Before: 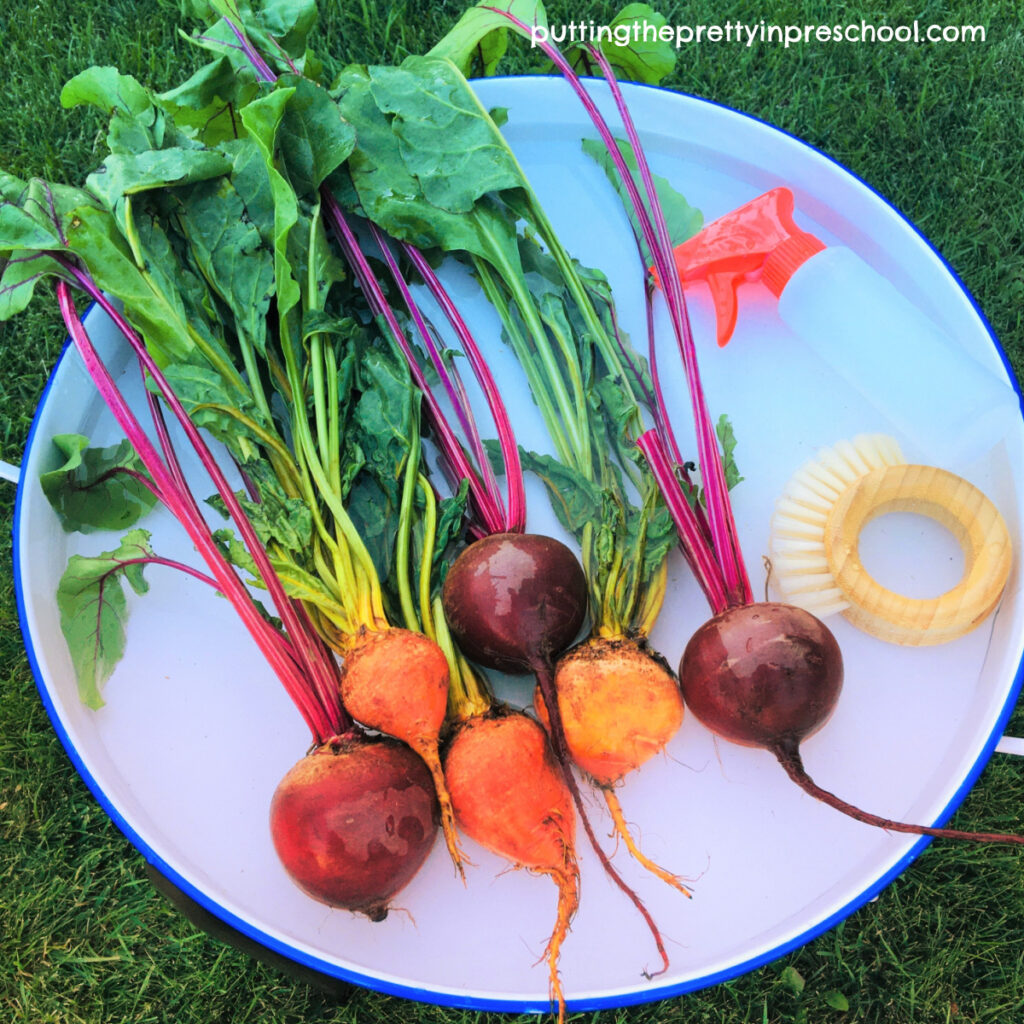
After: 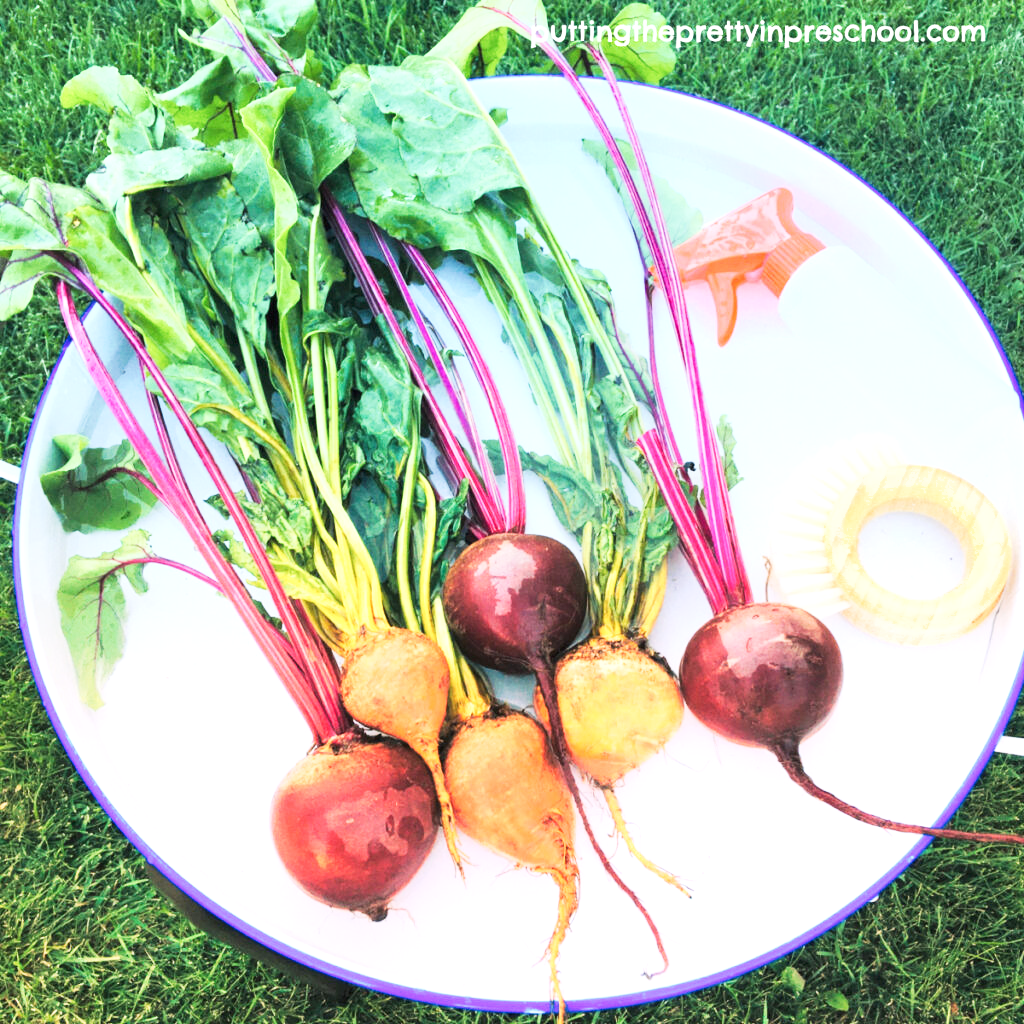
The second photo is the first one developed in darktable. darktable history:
tone curve: curves: ch0 [(0, 0) (0.003, 0.015) (0.011, 0.025) (0.025, 0.056) (0.044, 0.104) (0.069, 0.139) (0.1, 0.181) (0.136, 0.226) (0.177, 0.28) (0.224, 0.346) (0.277, 0.42) (0.335, 0.505) (0.399, 0.594) (0.468, 0.699) (0.543, 0.776) (0.623, 0.848) (0.709, 0.893) (0.801, 0.93) (0.898, 0.97) (1, 1)], preserve colors none
shadows and highlights: radius 47.51, white point adjustment 6.64, compress 79.53%, soften with gaussian
